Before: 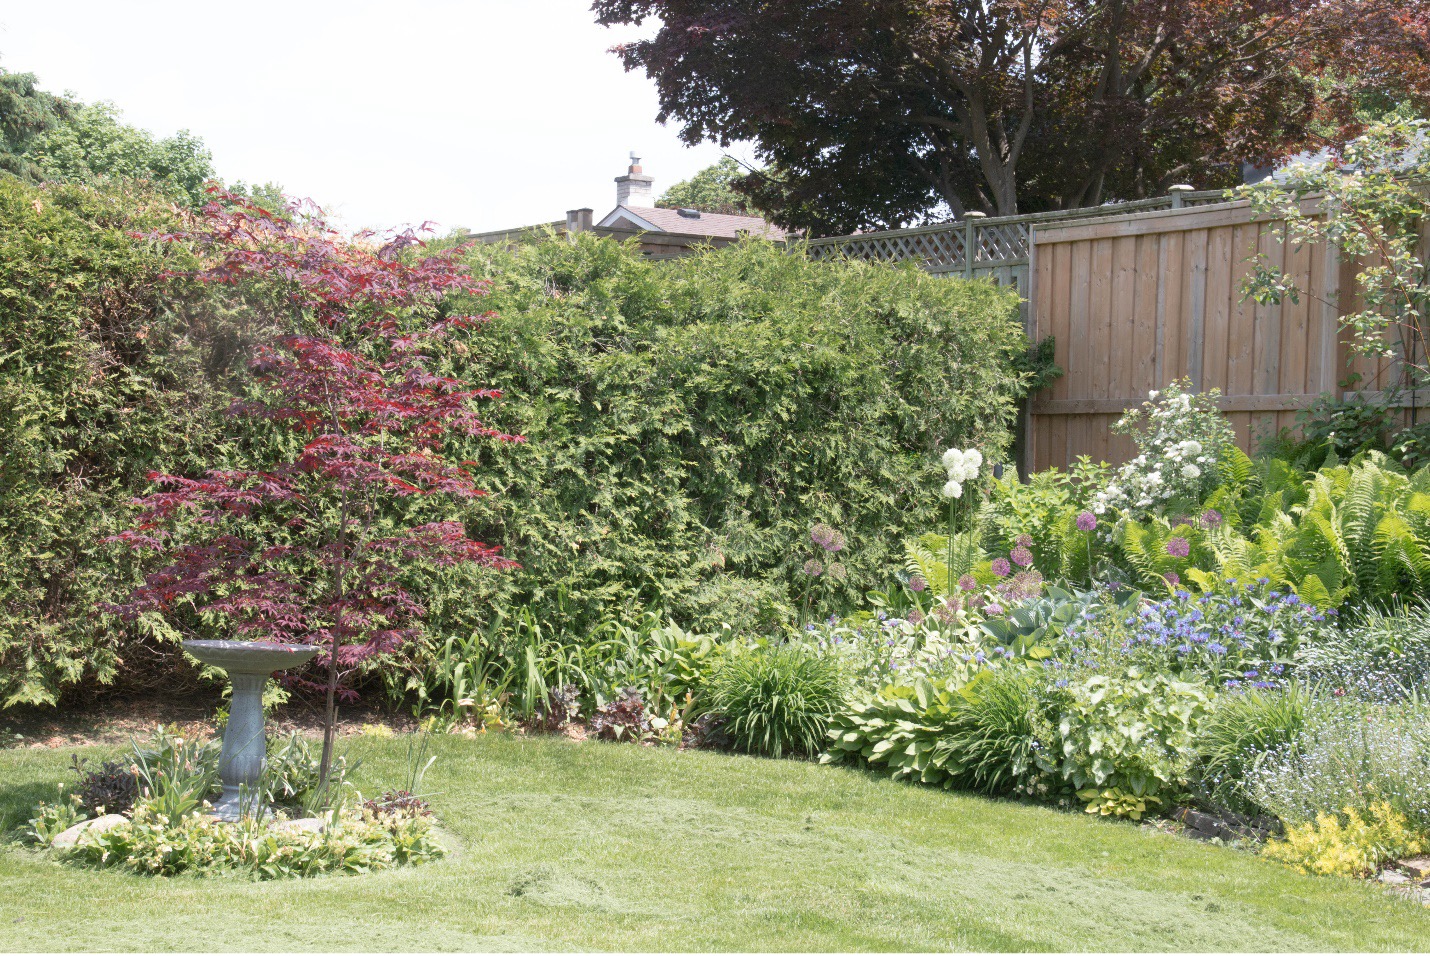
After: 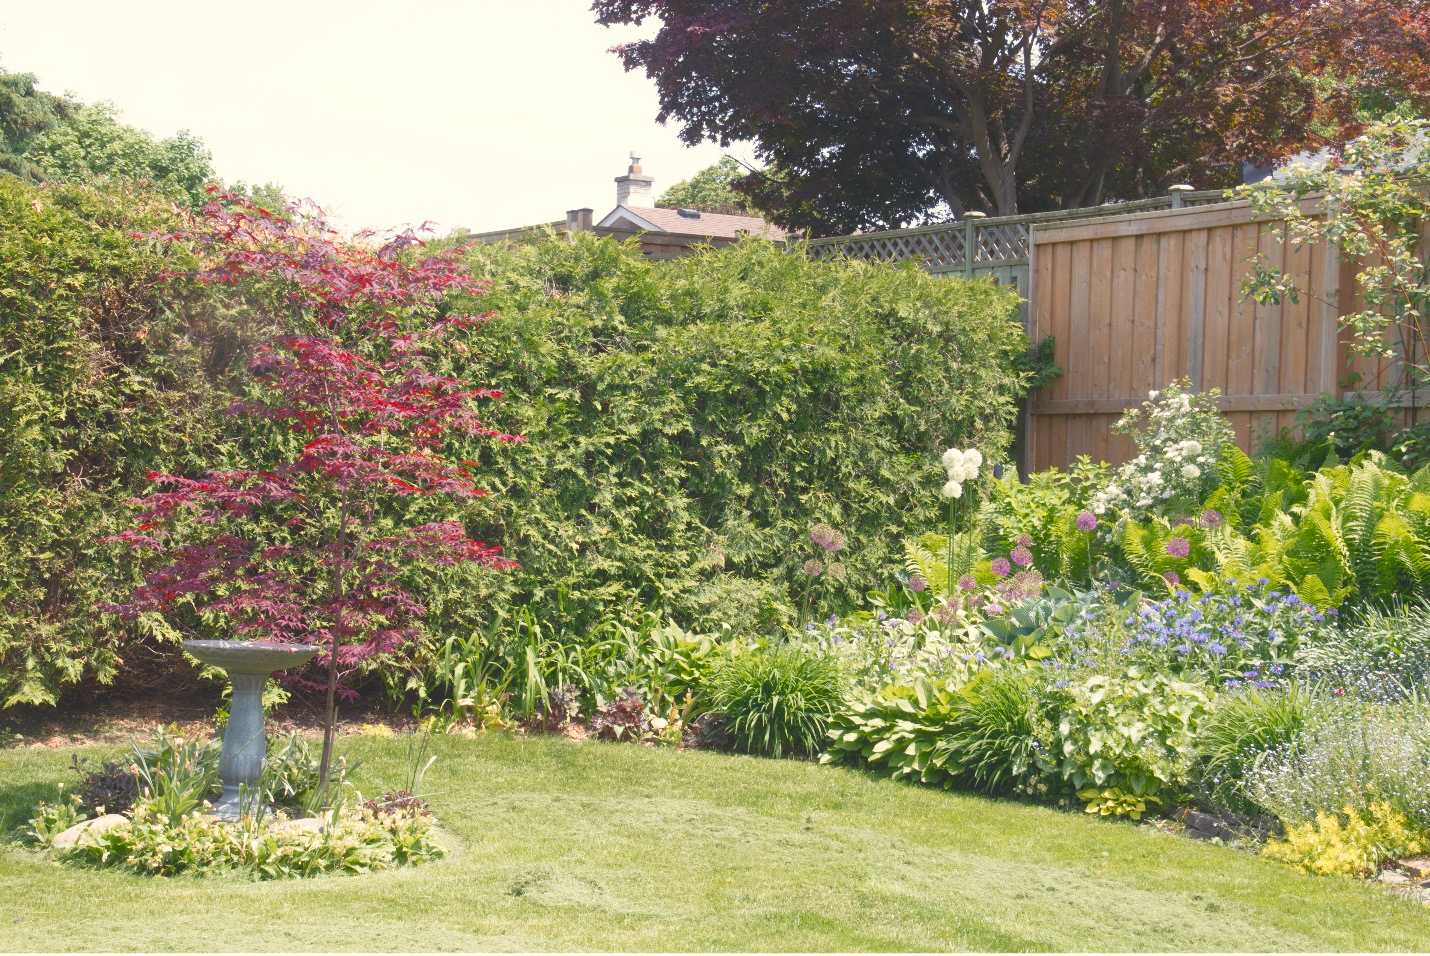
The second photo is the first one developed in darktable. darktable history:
sharpen: radius 2.883, amount 0.868, threshold 47.523
color balance rgb: shadows lift › chroma 3%, shadows lift › hue 280.8°, power › hue 330°, highlights gain › chroma 3%, highlights gain › hue 75.6°, global offset › luminance 2%, perceptual saturation grading › global saturation 20%, perceptual saturation grading › highlights -25%, perceptual saturation grading › shadows 50%, global vibrance 20.33%
